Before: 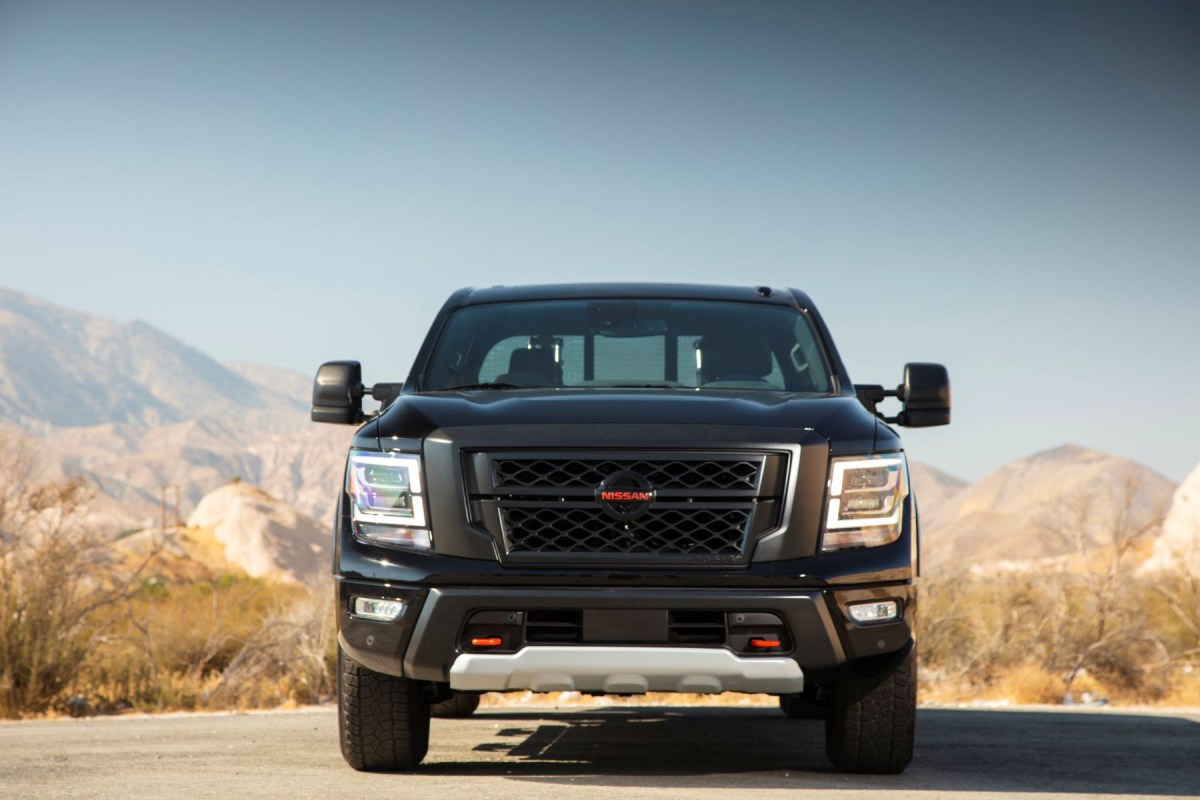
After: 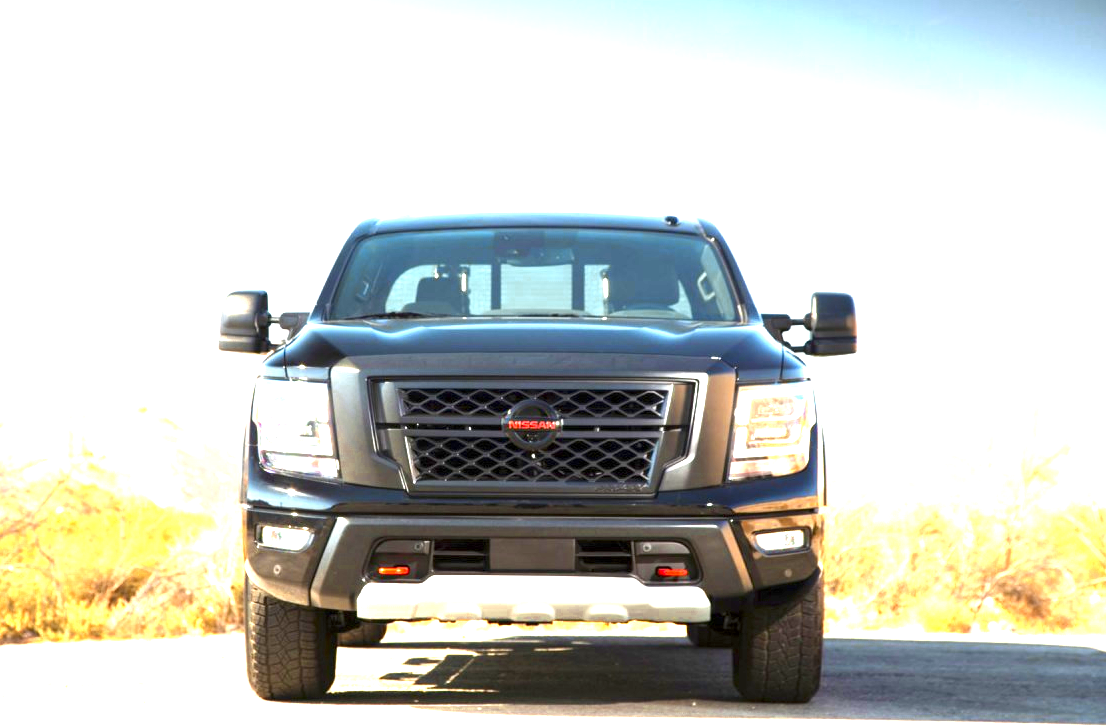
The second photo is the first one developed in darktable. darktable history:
color zones: curves: ch0 [(0, 0.485) (0.178, 0.476) (0.261, 0.623) (0.411, 0.403) (0.708, 0.603) (0.934, 0.412)]; ch1 [(0.003, 0.485) (0.149, 0.496) (0.229, 0.584) (0.326, 0.551) (0.484, 0.262) (0.757, 0.643)]
contrast brightness saturation: saturation 0.099
crop and rotate: left 7.818%, top 8.981%
exposure: exposure 2.051 EV, compensate highlight preservation false
